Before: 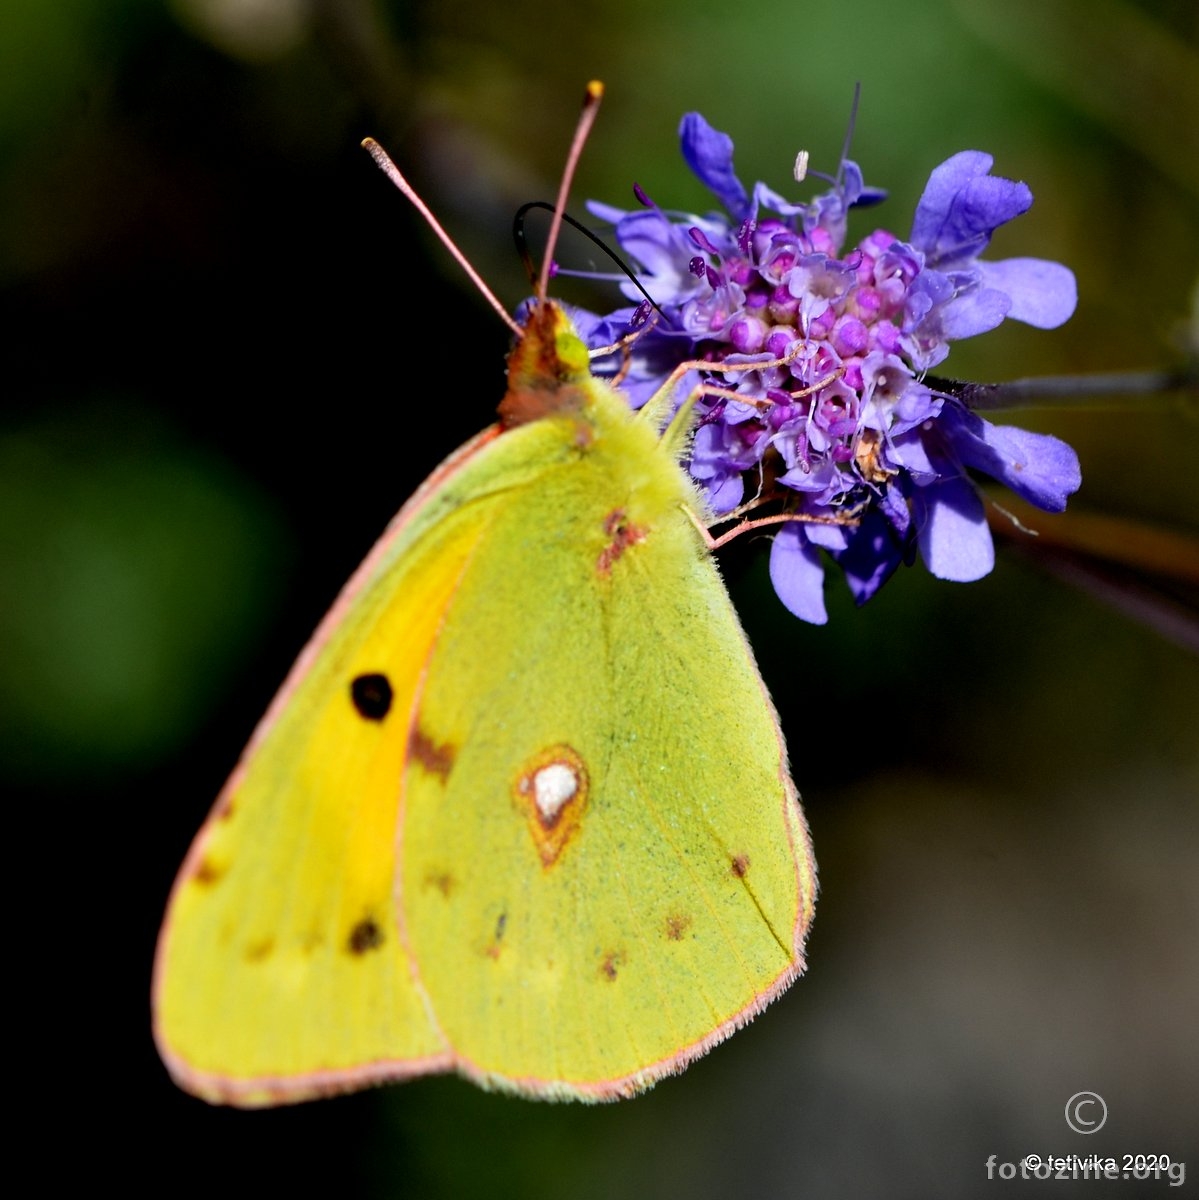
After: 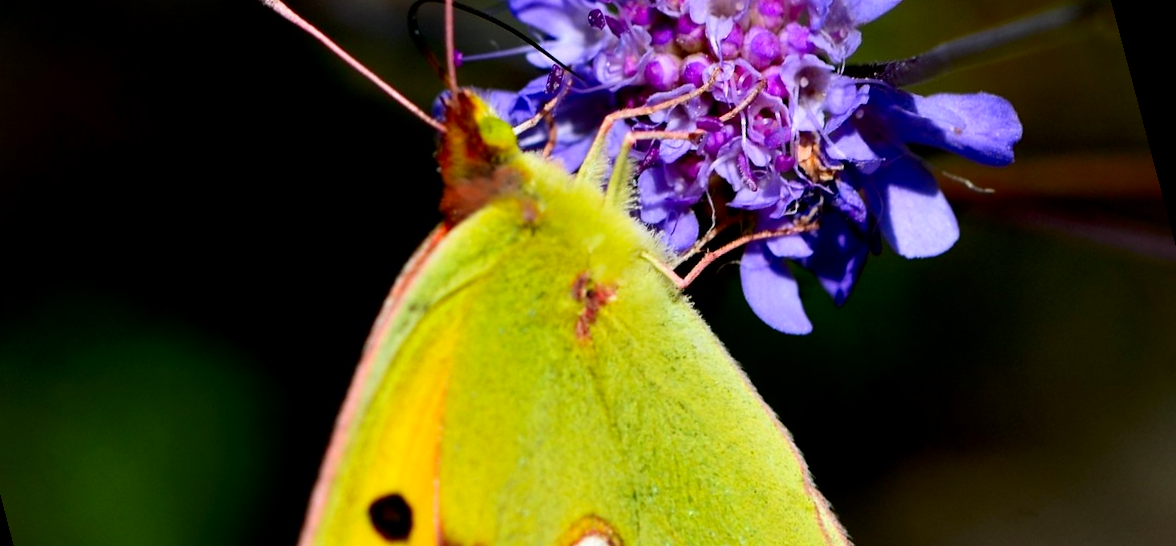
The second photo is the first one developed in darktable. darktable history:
rotate and perspective: rotation -14.8°, crop left 0.1, crop right 0.903, crop top 0.25, crop bottom 0.748
contrast brightness saturation: contrast 0.13, brightness -0.05, saturation 0.16
crop: bottom 24.988%
